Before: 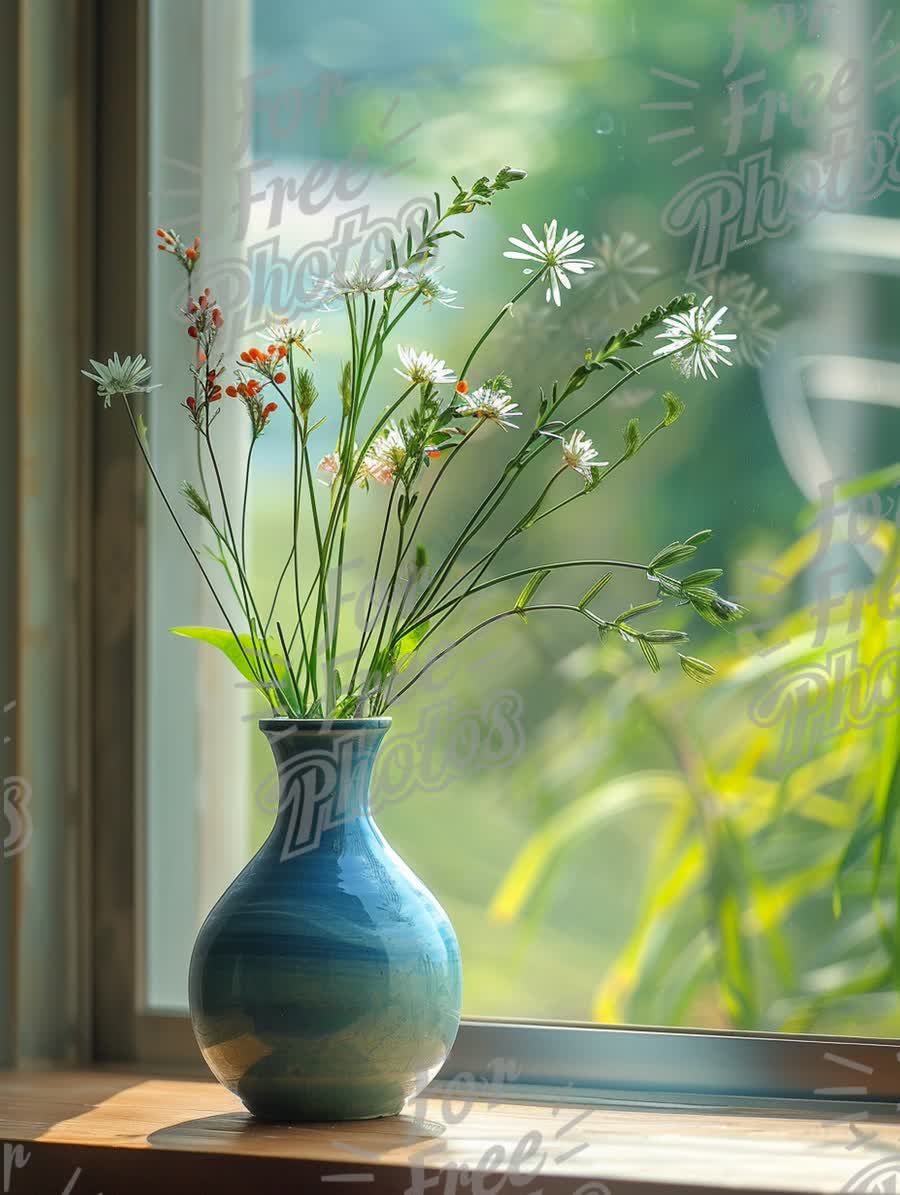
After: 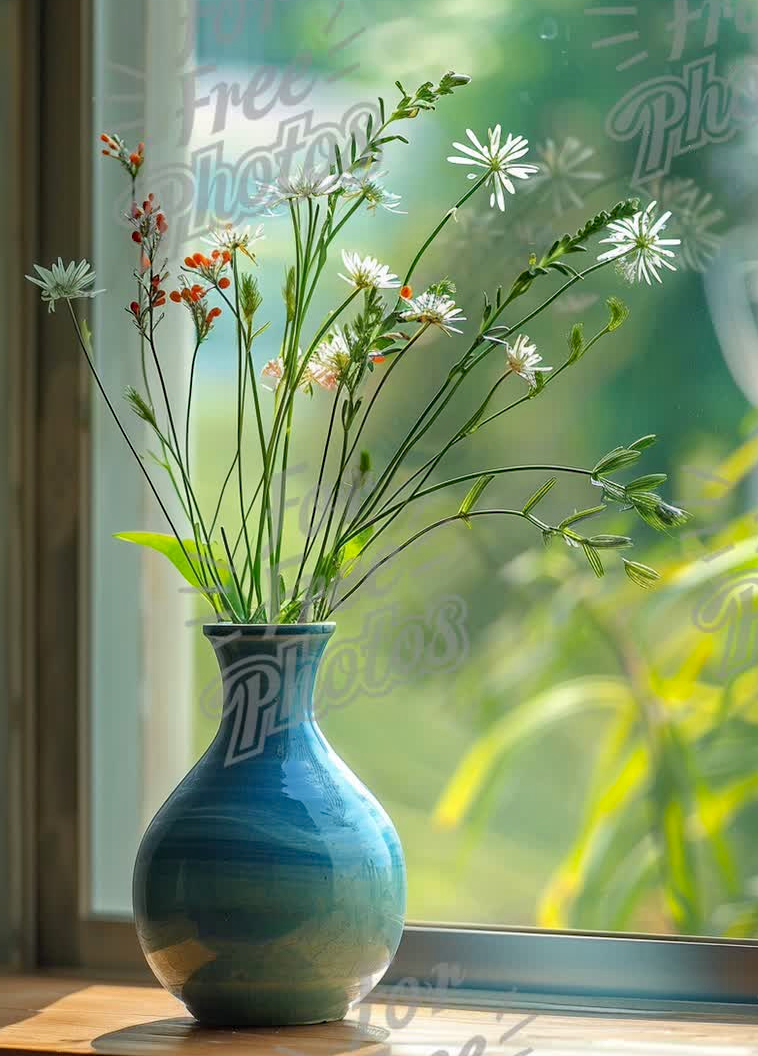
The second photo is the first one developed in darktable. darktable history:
haze removal: compatibility mode true, adaptive false
crop: left 6.228%, top 8.001%, right 9.545%, bottom 3.628%
